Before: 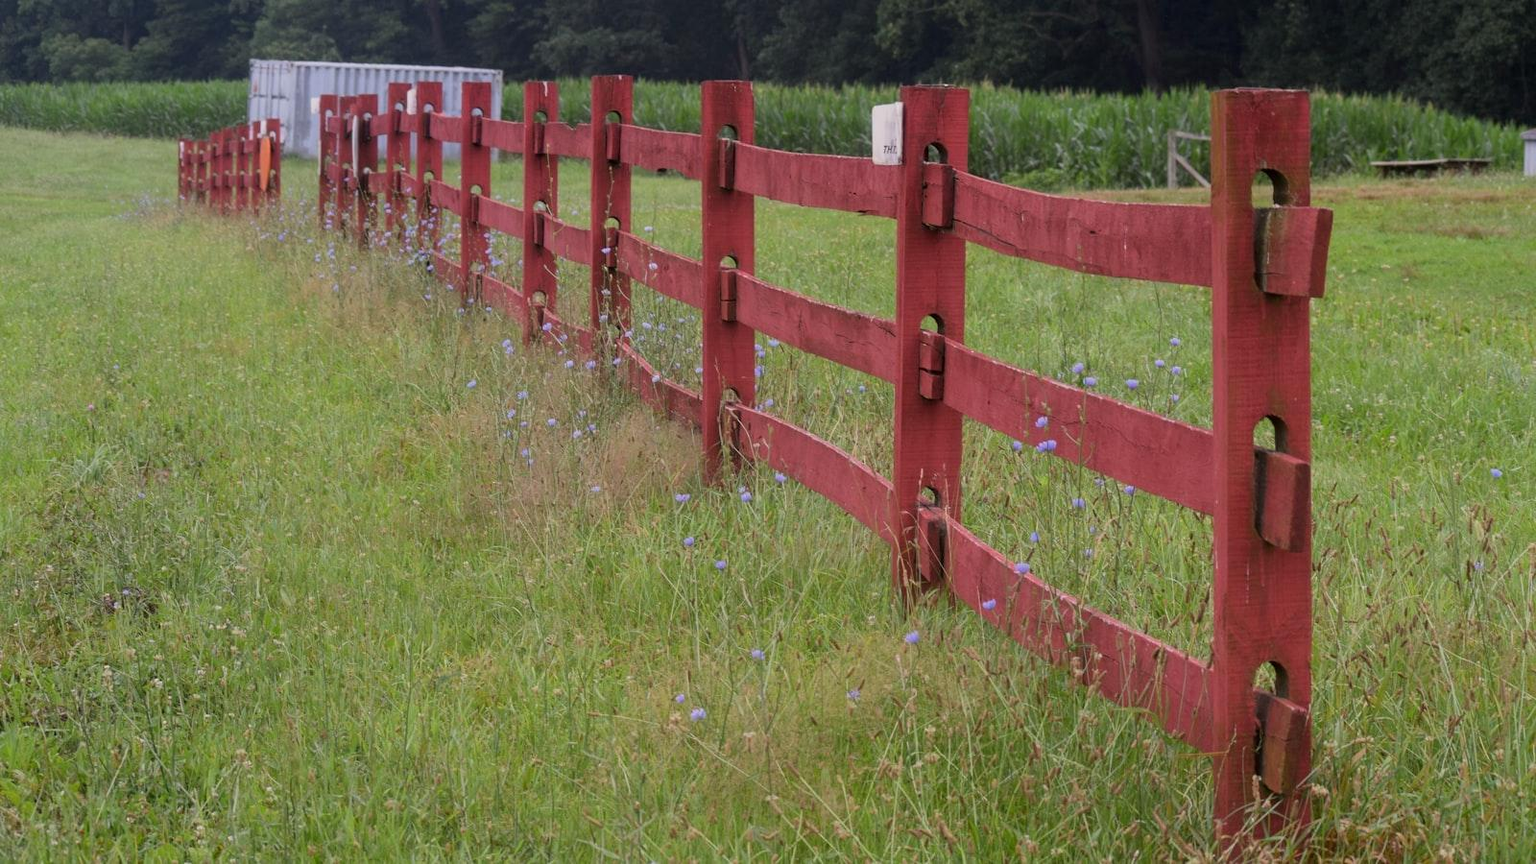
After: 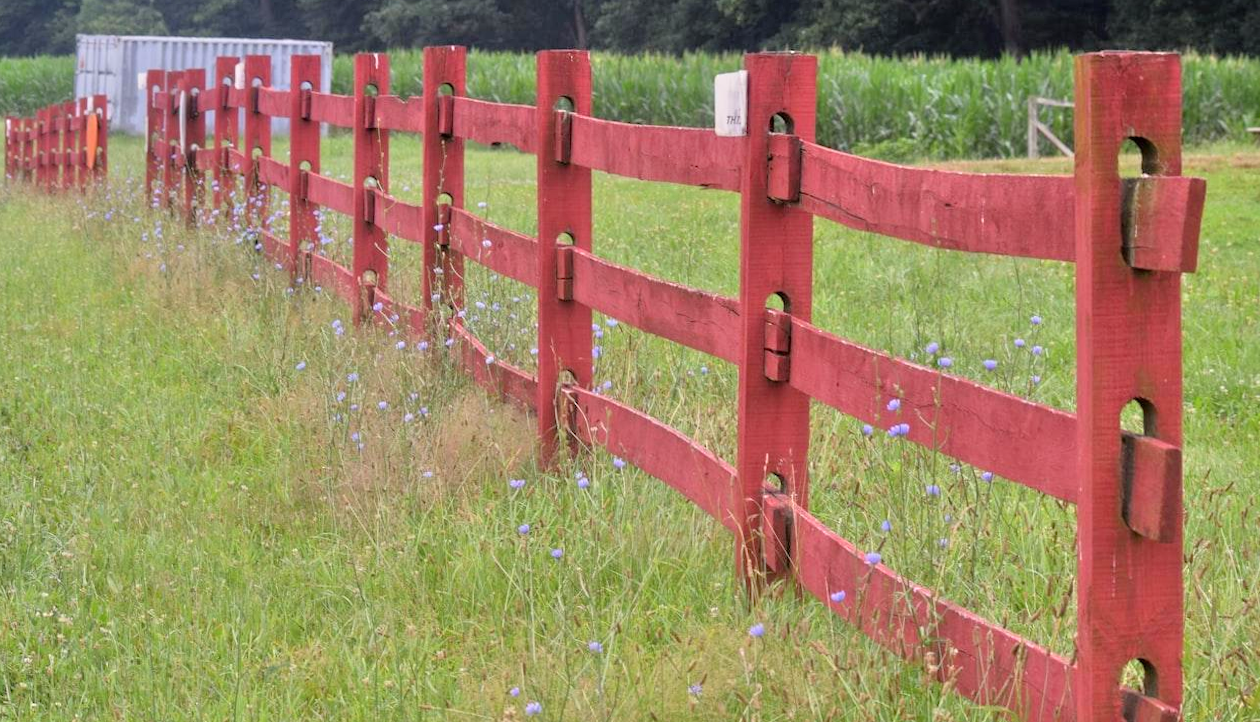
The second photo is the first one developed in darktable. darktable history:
rotate and perspective: lens shift (horizontal) -0.055, automatic cropping off
tone equalizer: -7 EV 0.15 EV, -6 EV 0.6 EV, -5 EV 1.15 EV, -4 EV 1.33 EV, -3 EV 1.15 EV, -2 EV 0.6 EV, -1 EV 0.15 EV, mask exposure compensation -0.5 EV
crop and rotate: left 10.77%, top 5.1%, right 10.41%, bottom 16.76%
